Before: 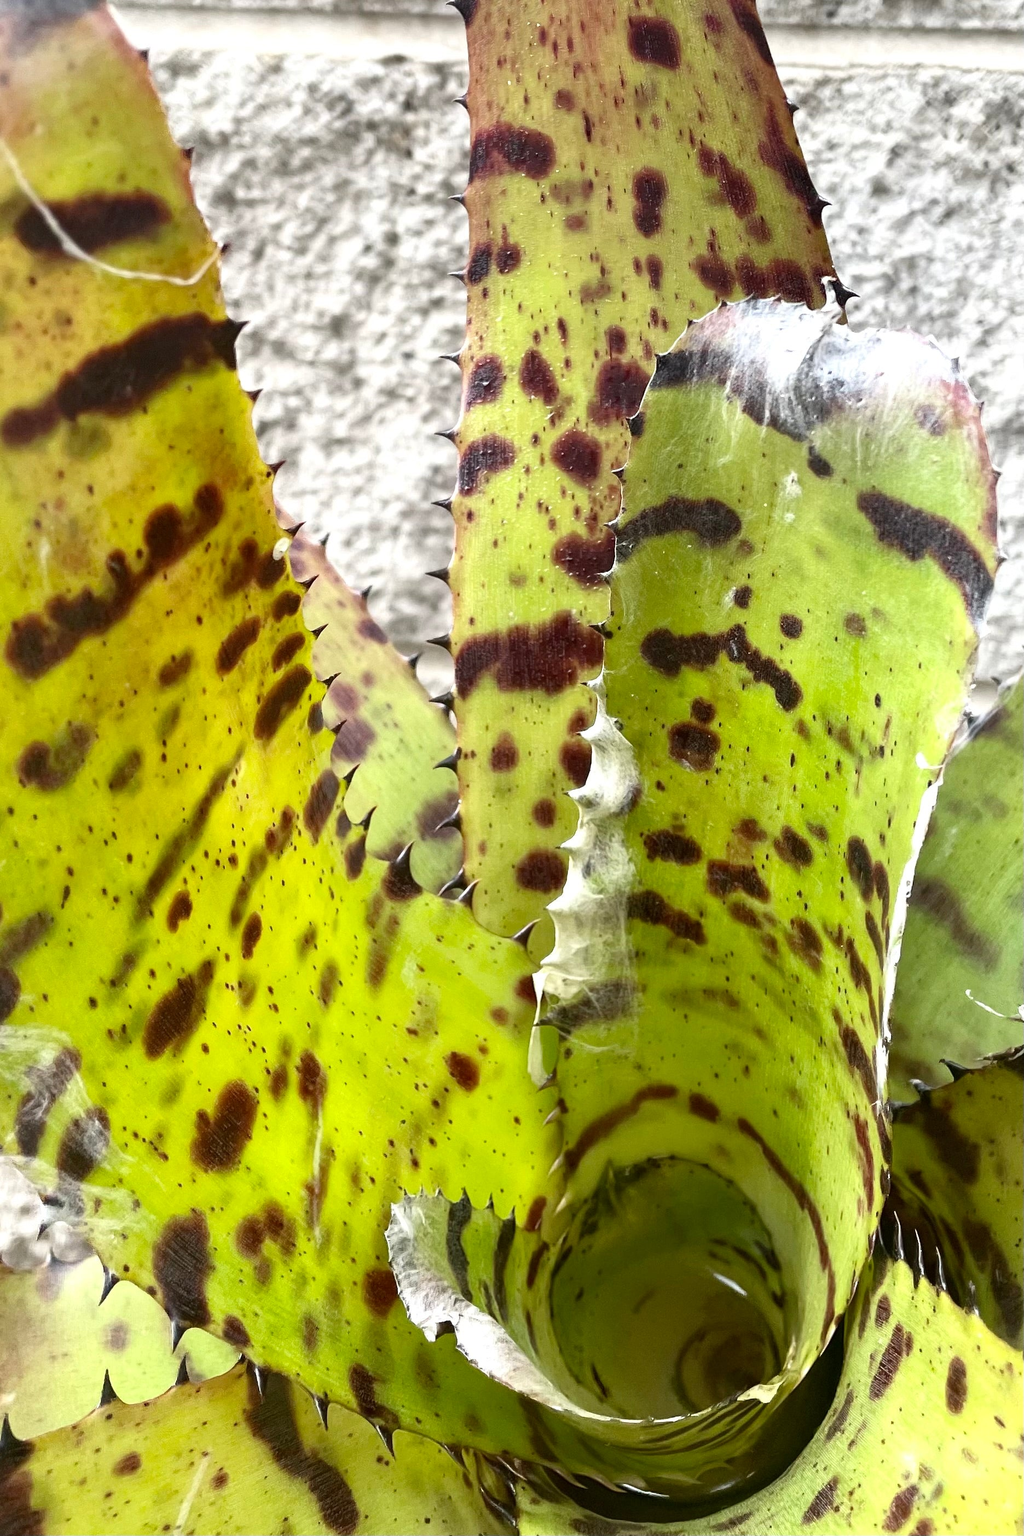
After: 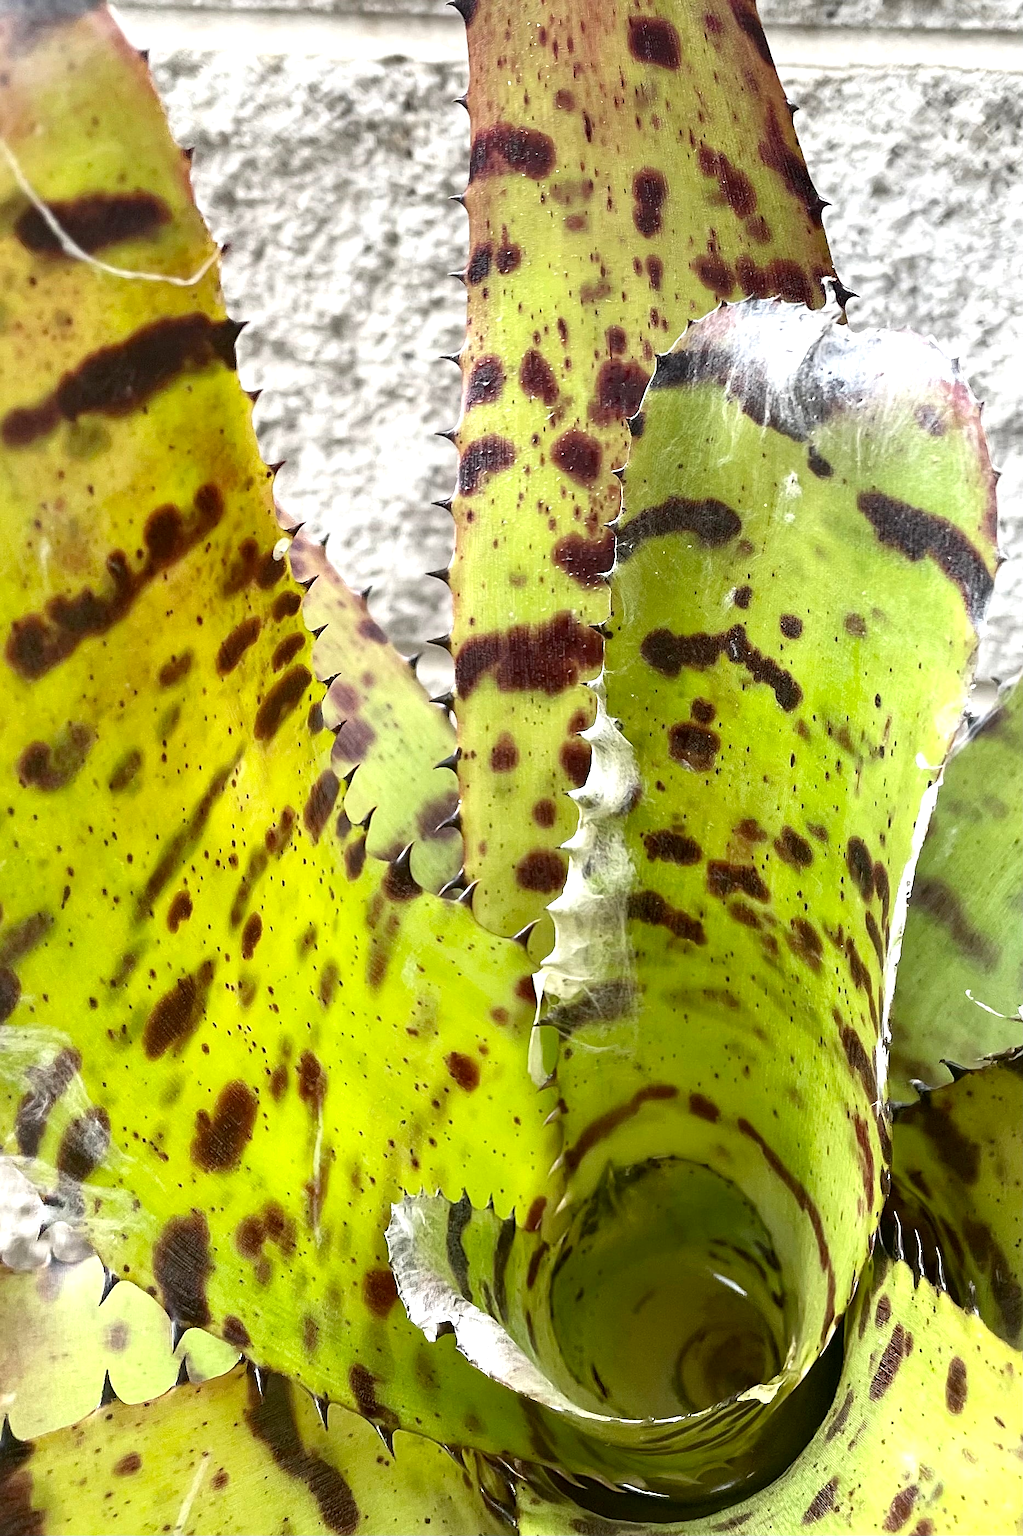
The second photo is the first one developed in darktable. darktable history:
sharpen: on, module defaults
exposure: black level correction 0.001, exposure 0.14 EV, compensate exposure bias true, compensate highlight preservation false
